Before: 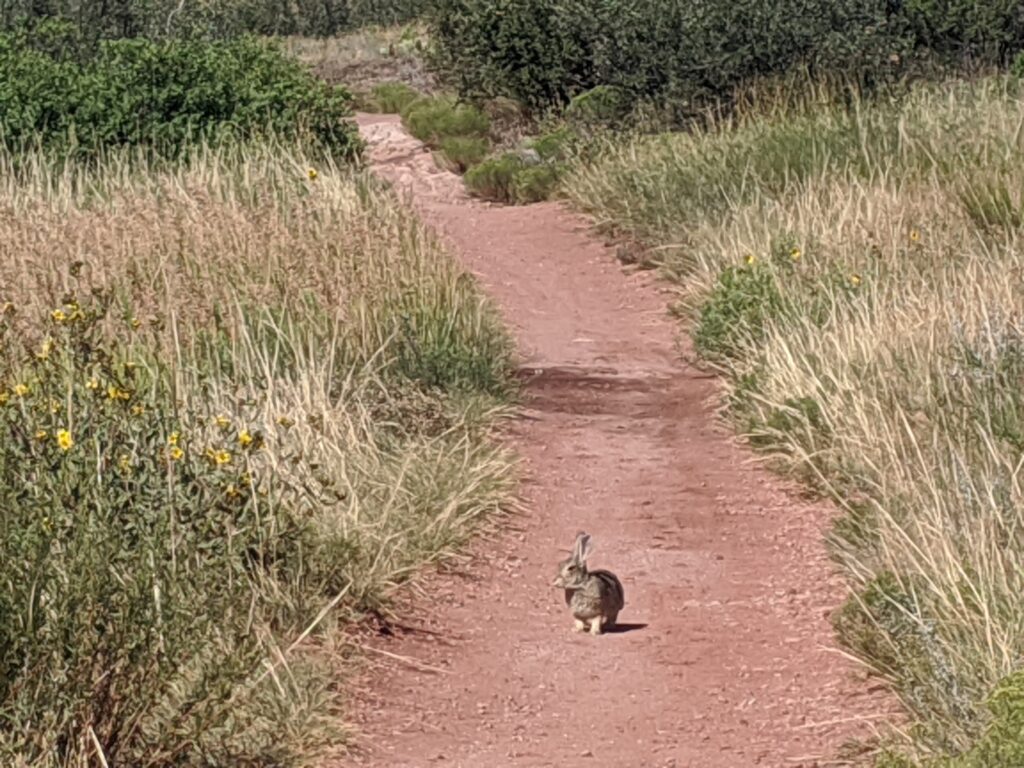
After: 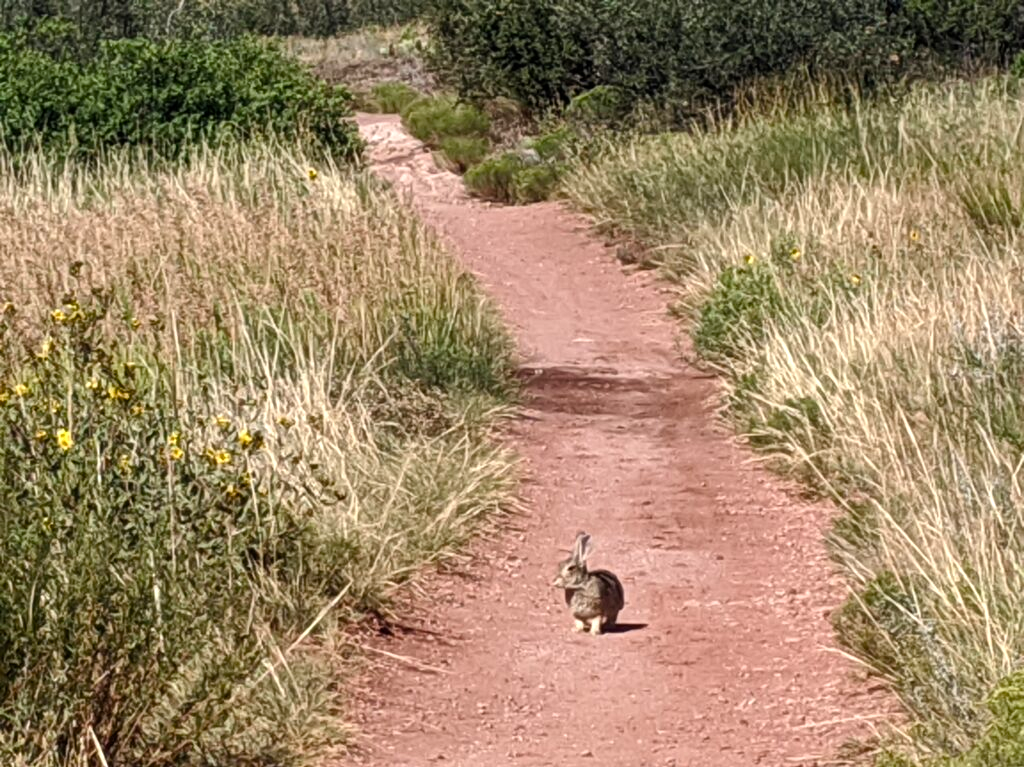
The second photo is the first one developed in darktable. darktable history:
crop: bottom 0.071%
color balance rgb: shadows lift › luminance -20%, power › hue 72.24°, highlights gain › luminance 15%, global offset › hue 171.6°, perceptual saturation grading › highlights -15%, perceptual saturation grading › shadows 25%, global vibrance 30%, contrast 10%
